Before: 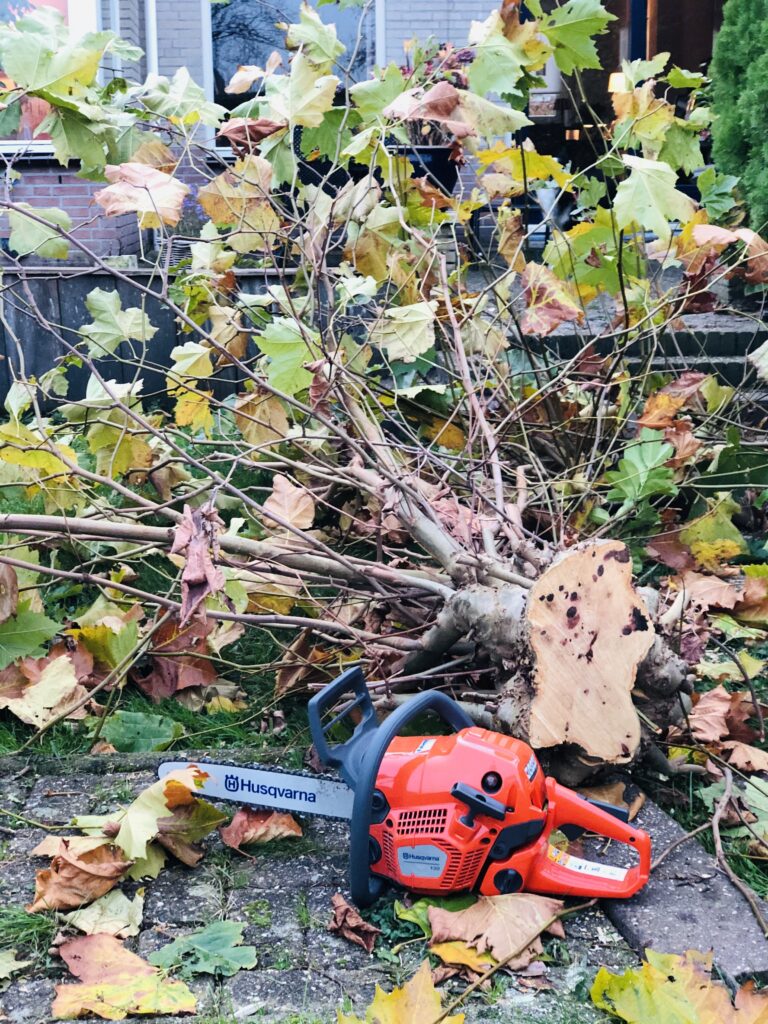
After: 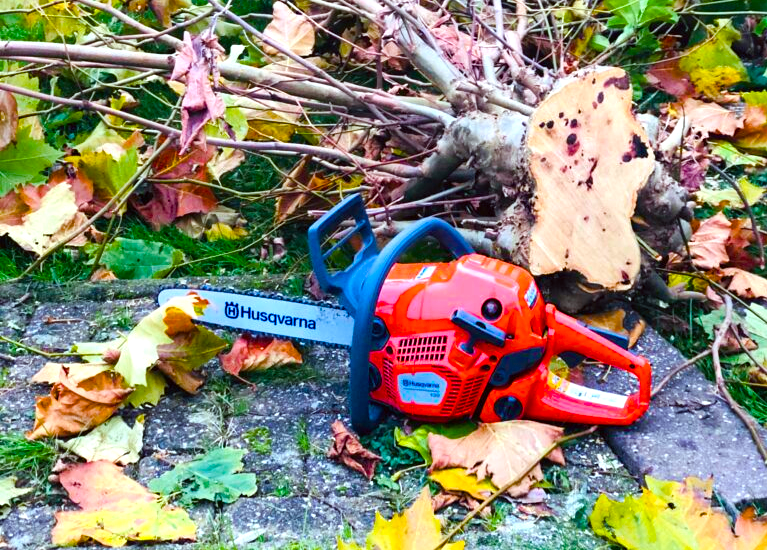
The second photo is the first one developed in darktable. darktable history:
color balance rgb: linear chroma grading › shadows 10%, linear chroma grading › highlights 10%, linear chroma grading › global chroma 15%, linear chroma grading › mid-tones 15%, perceptual saturation grading › global saturation 40%, perceptual saturation grading › highlights -25%, perceptual saturation grading › mid-tones 35%, perceptual saturation grading › shadows 35%, perceptual brilliance grading › global brilliance 11.29%, global vibrance 11.29%
crop and rotate: top 46.237%
exposure: compensate highlight preservation false
color correction: highlights a* -4.98, highlights b* -3.76, shadows a* 3.83, shadows b* 4.08
